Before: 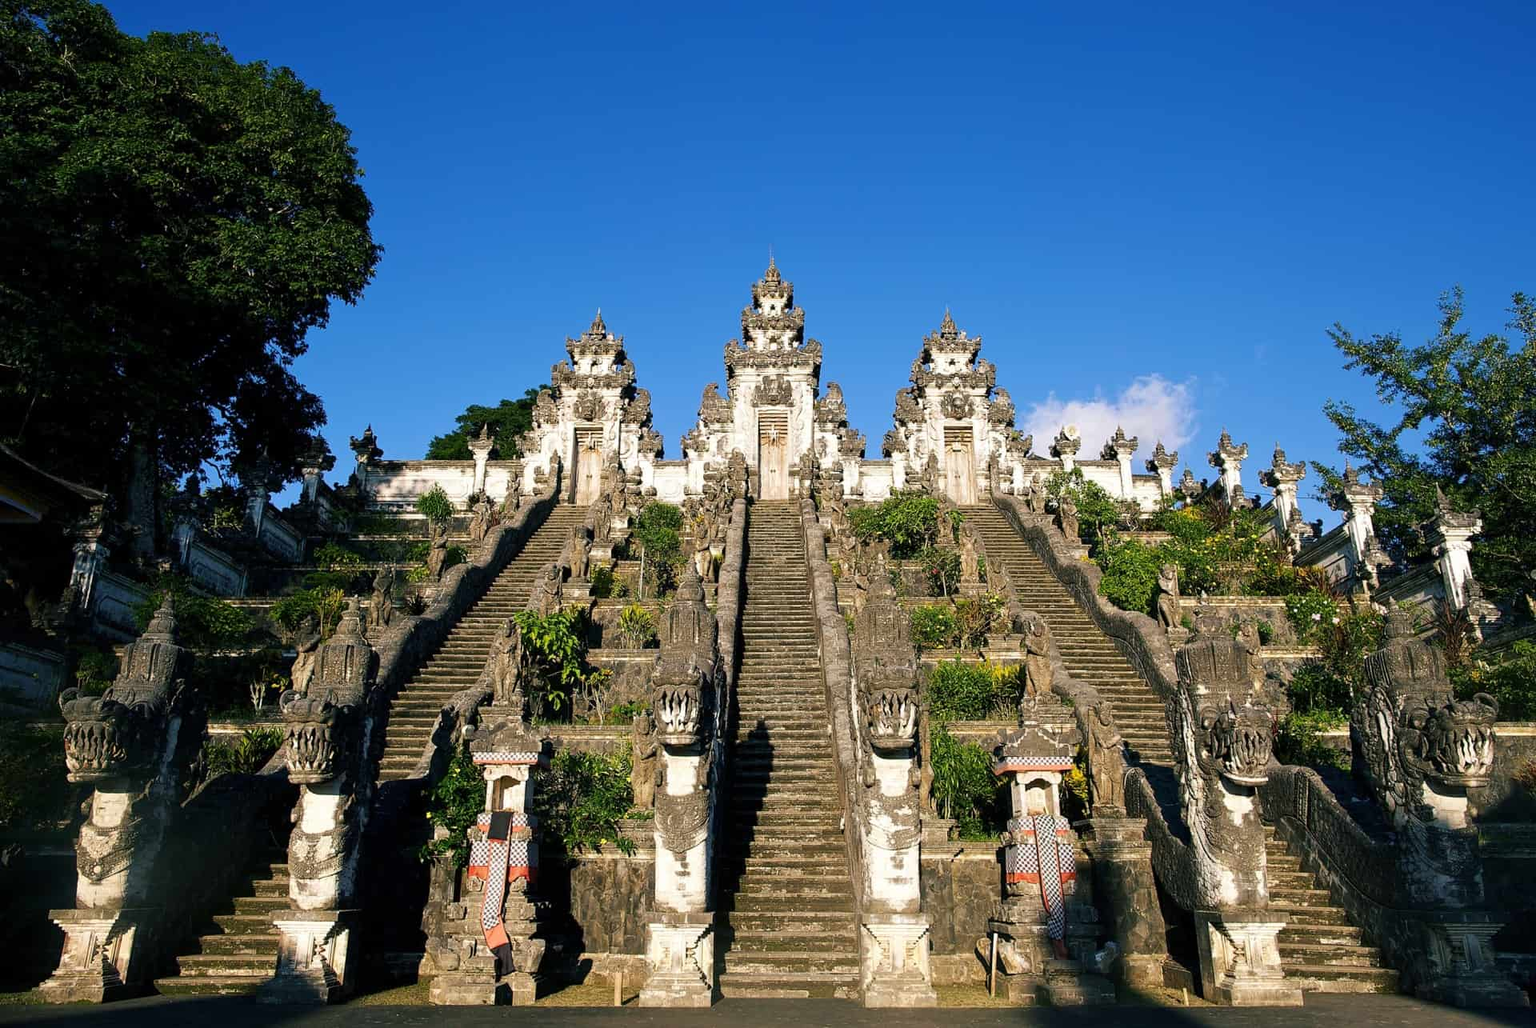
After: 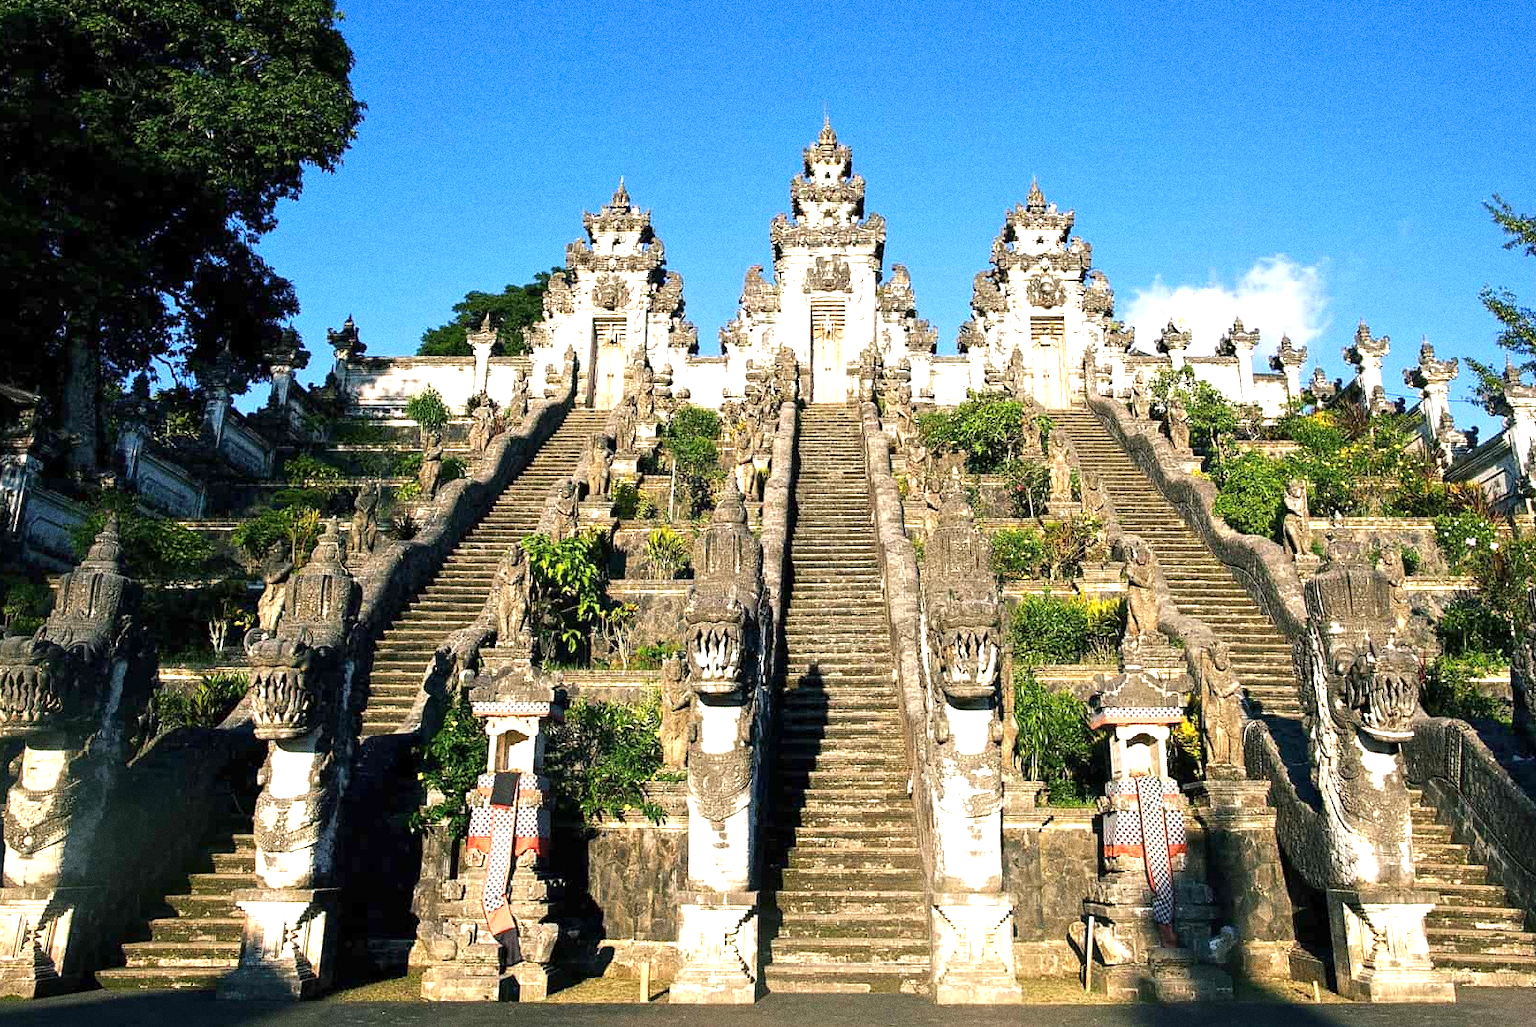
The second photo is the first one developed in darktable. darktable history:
exposure: exposure 0.921 EV, compensate highlight preservation false
tone equalizer: on, module defaults
grain: coarseness 0.09 ISO, strength 40%
crop and rotate: left 4.842%, top 15.51%, right 10.668%
